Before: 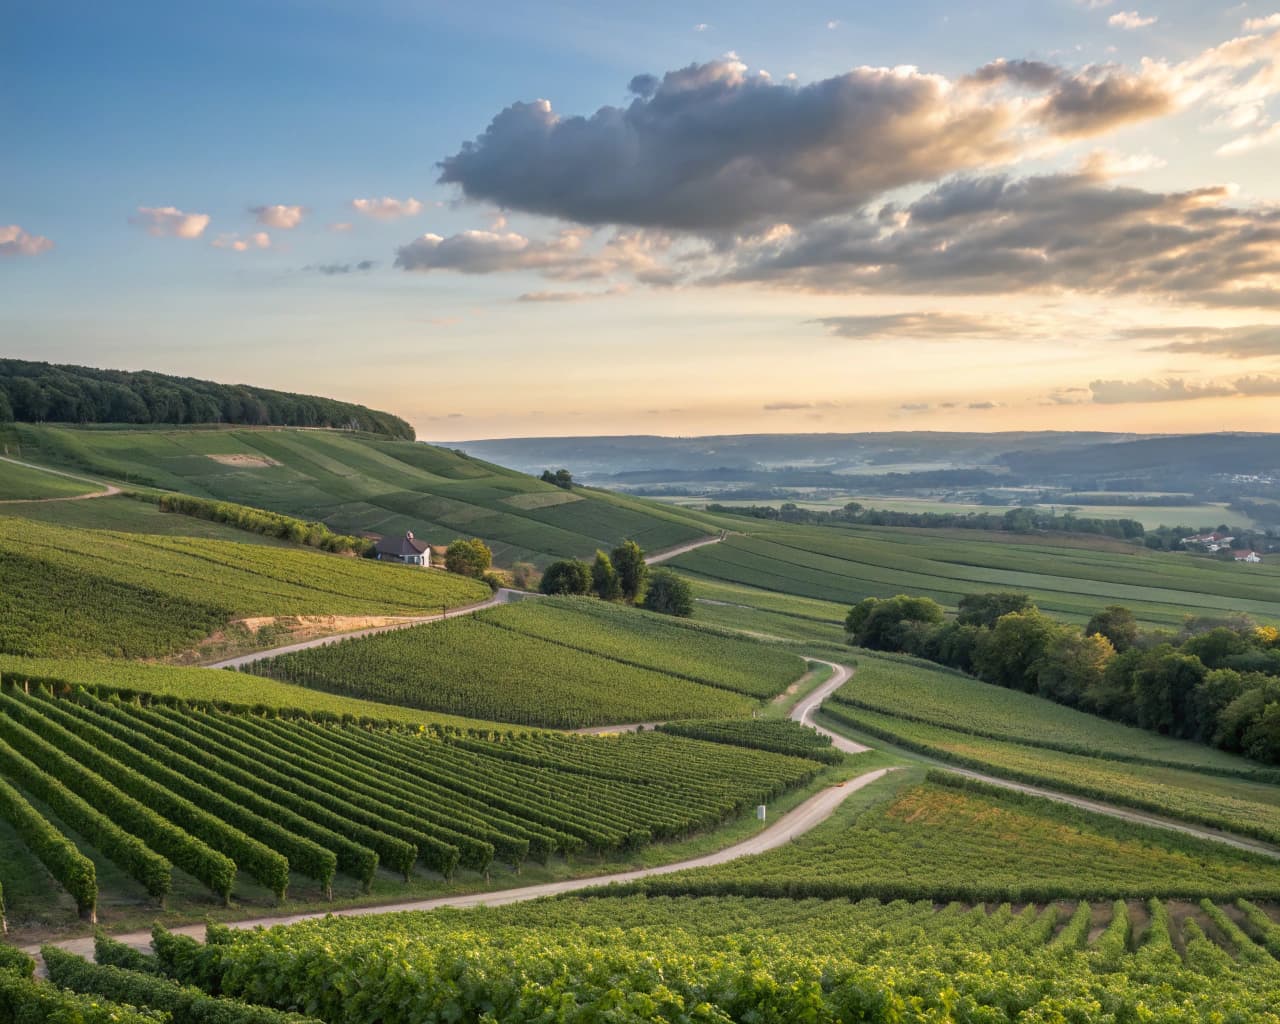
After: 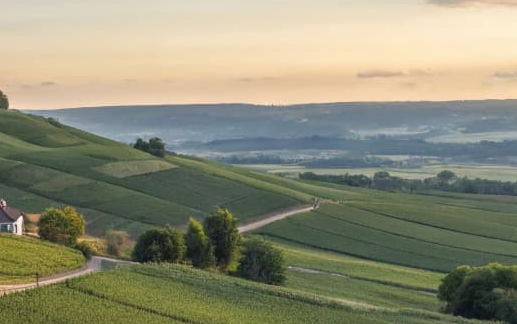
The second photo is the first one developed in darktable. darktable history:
crop: left 31.838%, top 32.461%, right 27.721%, bottom 35.811%
